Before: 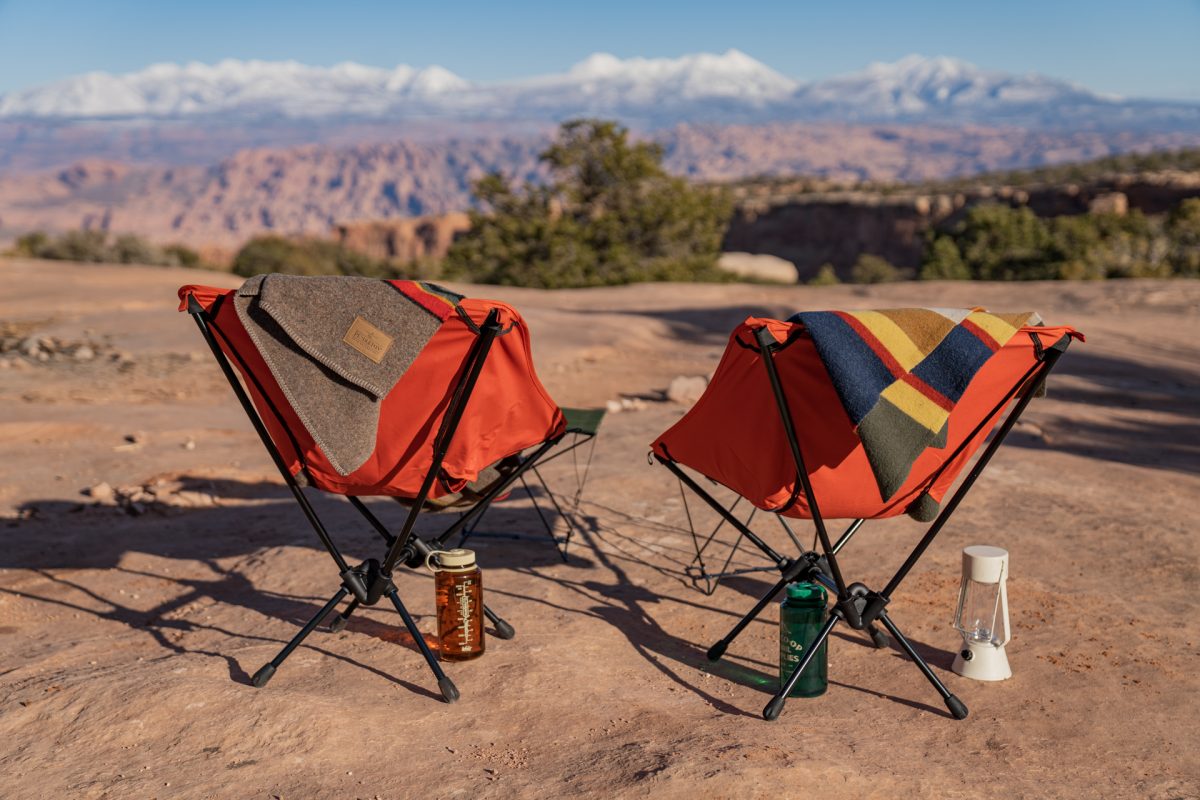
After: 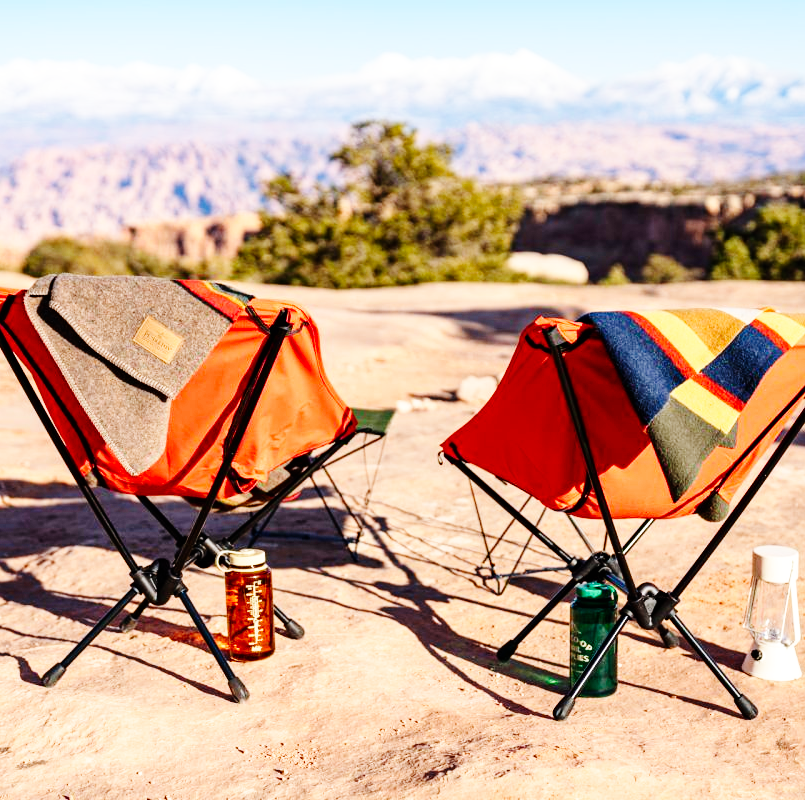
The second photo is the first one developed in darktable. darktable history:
contrast brightness saturation: contrast 0.079, saturation 0.016
base curve: curves: ch0 [(0, 0) (0, 0) (0.002, 0.001) (0.008, 0.003) (0.019, 0.011) (0.037, 0.037) (0.064, 0.11) (0.102, 0.232) (0.152, 0.379) (0.216, 0.524) (0.296, 0.665) (0.394, 0.789) (0.512, 0.881) (0.651, 0.945) (0.813, 0.986) (1, 1)], preserve colors none
crop and rotate: left 17.538%, right 15.364%
exposure: black level correction 0.001, exposure 0.5 EV, compensate highlight preservation false
